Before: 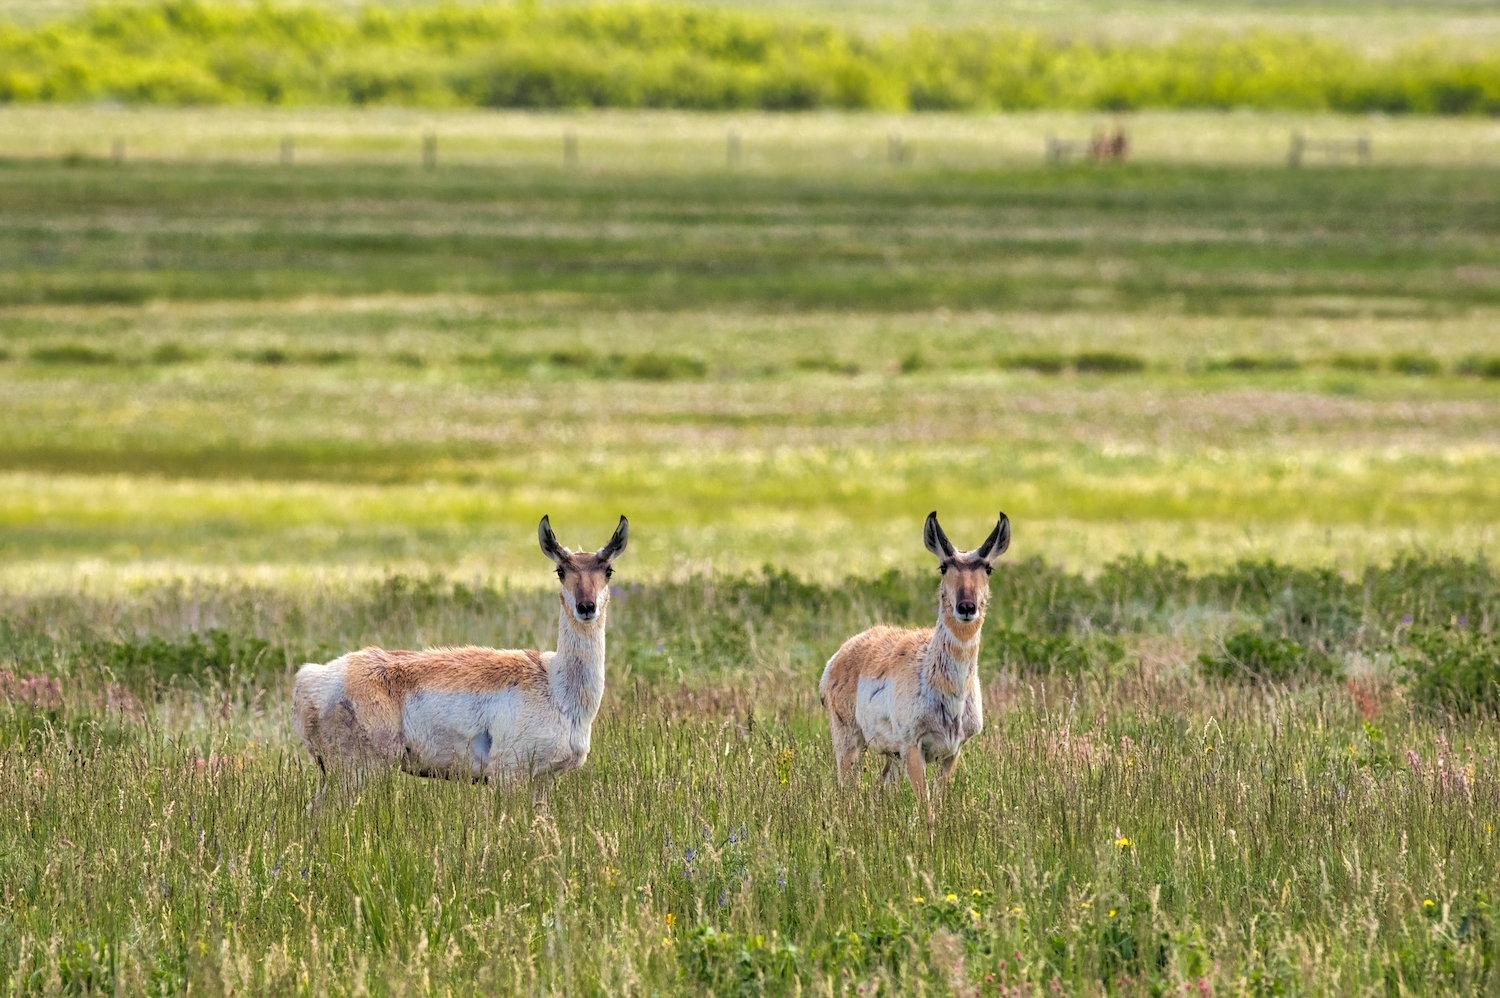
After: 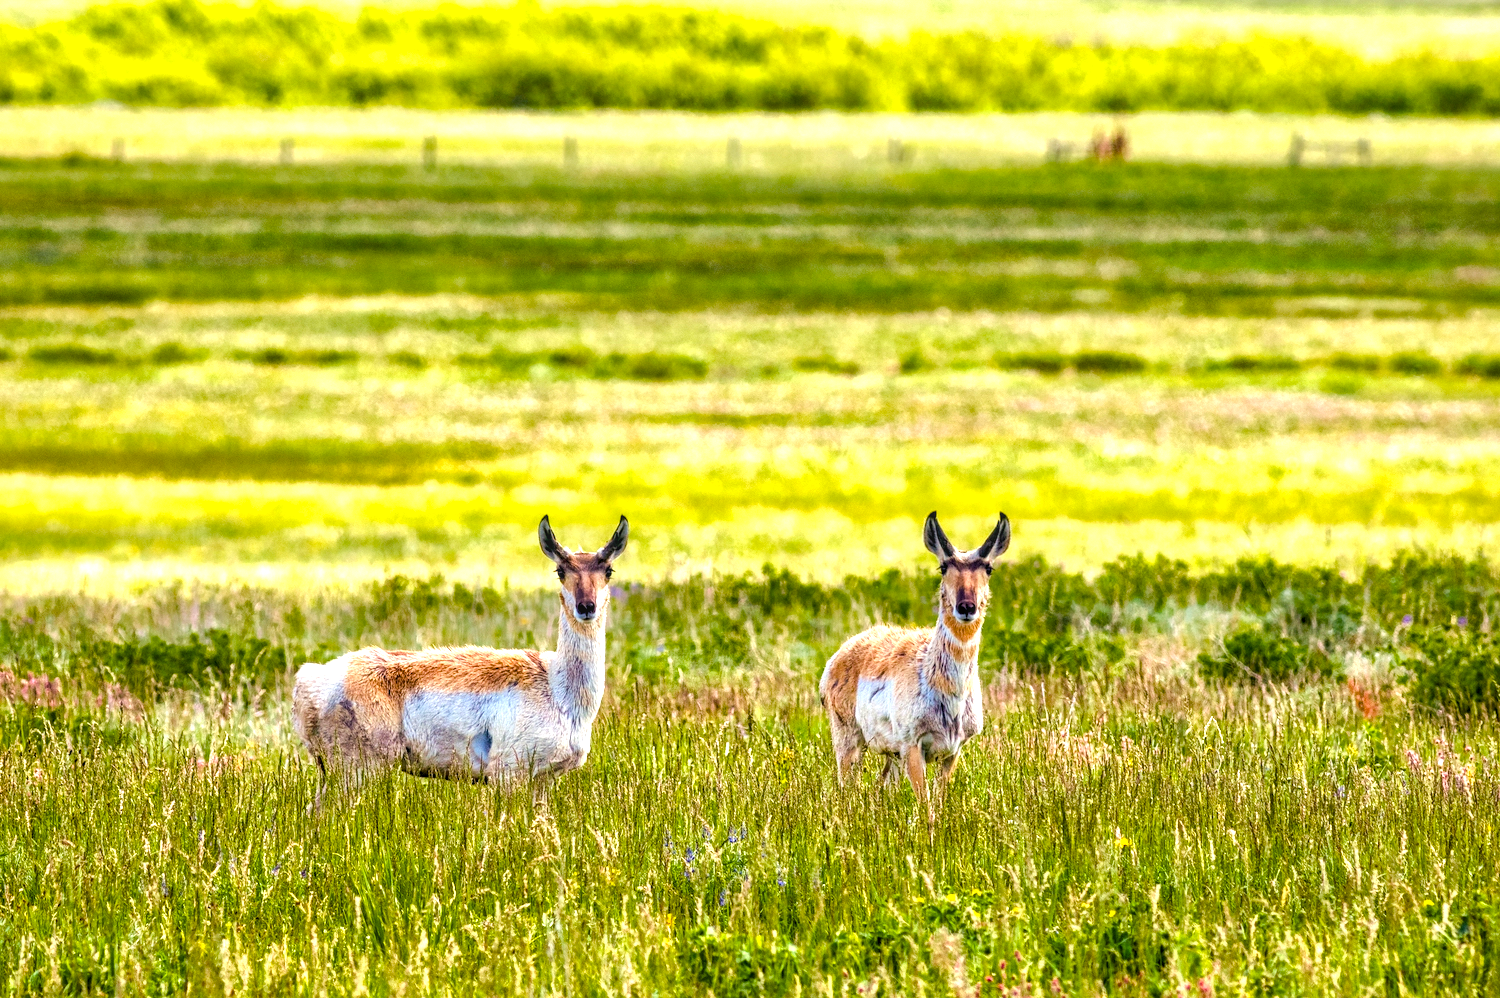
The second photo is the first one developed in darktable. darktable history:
color balance rgb: global offset › luminance -0.37%, perceptual saturation grading › highlights -17.77%, perceptual saturation grading › mid-tones 33.1%, perceptual saturation grading › shadows 50.52%, perceptual brilliance grading › highlights 20%, perceptual brilliance grading › mid-tones 20%, perceptual brilliance grading › shadows -20%, global vibrance 50%
exposure: exposure 0.197 EV, compensate highlight preservation false
local contrast: on, module defaults
